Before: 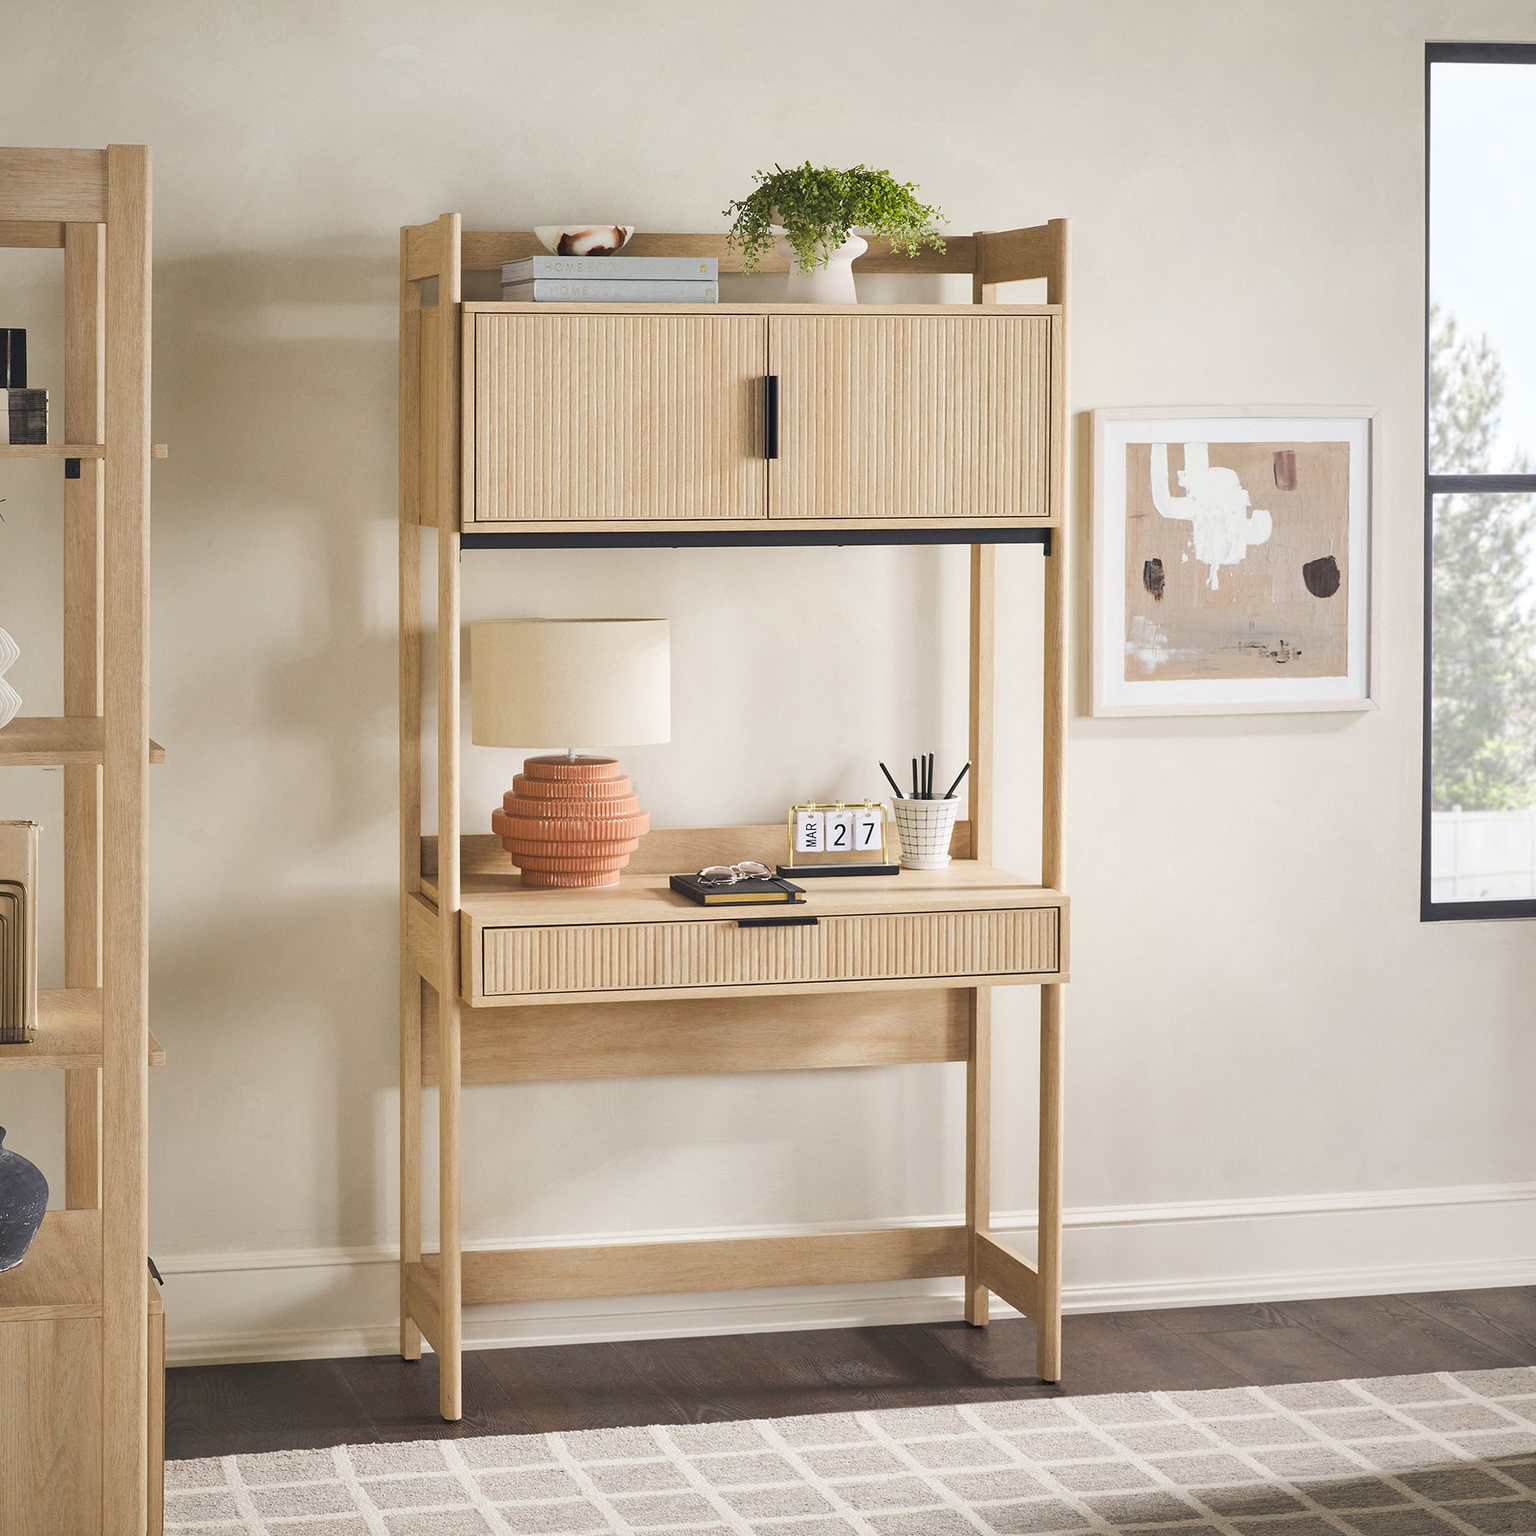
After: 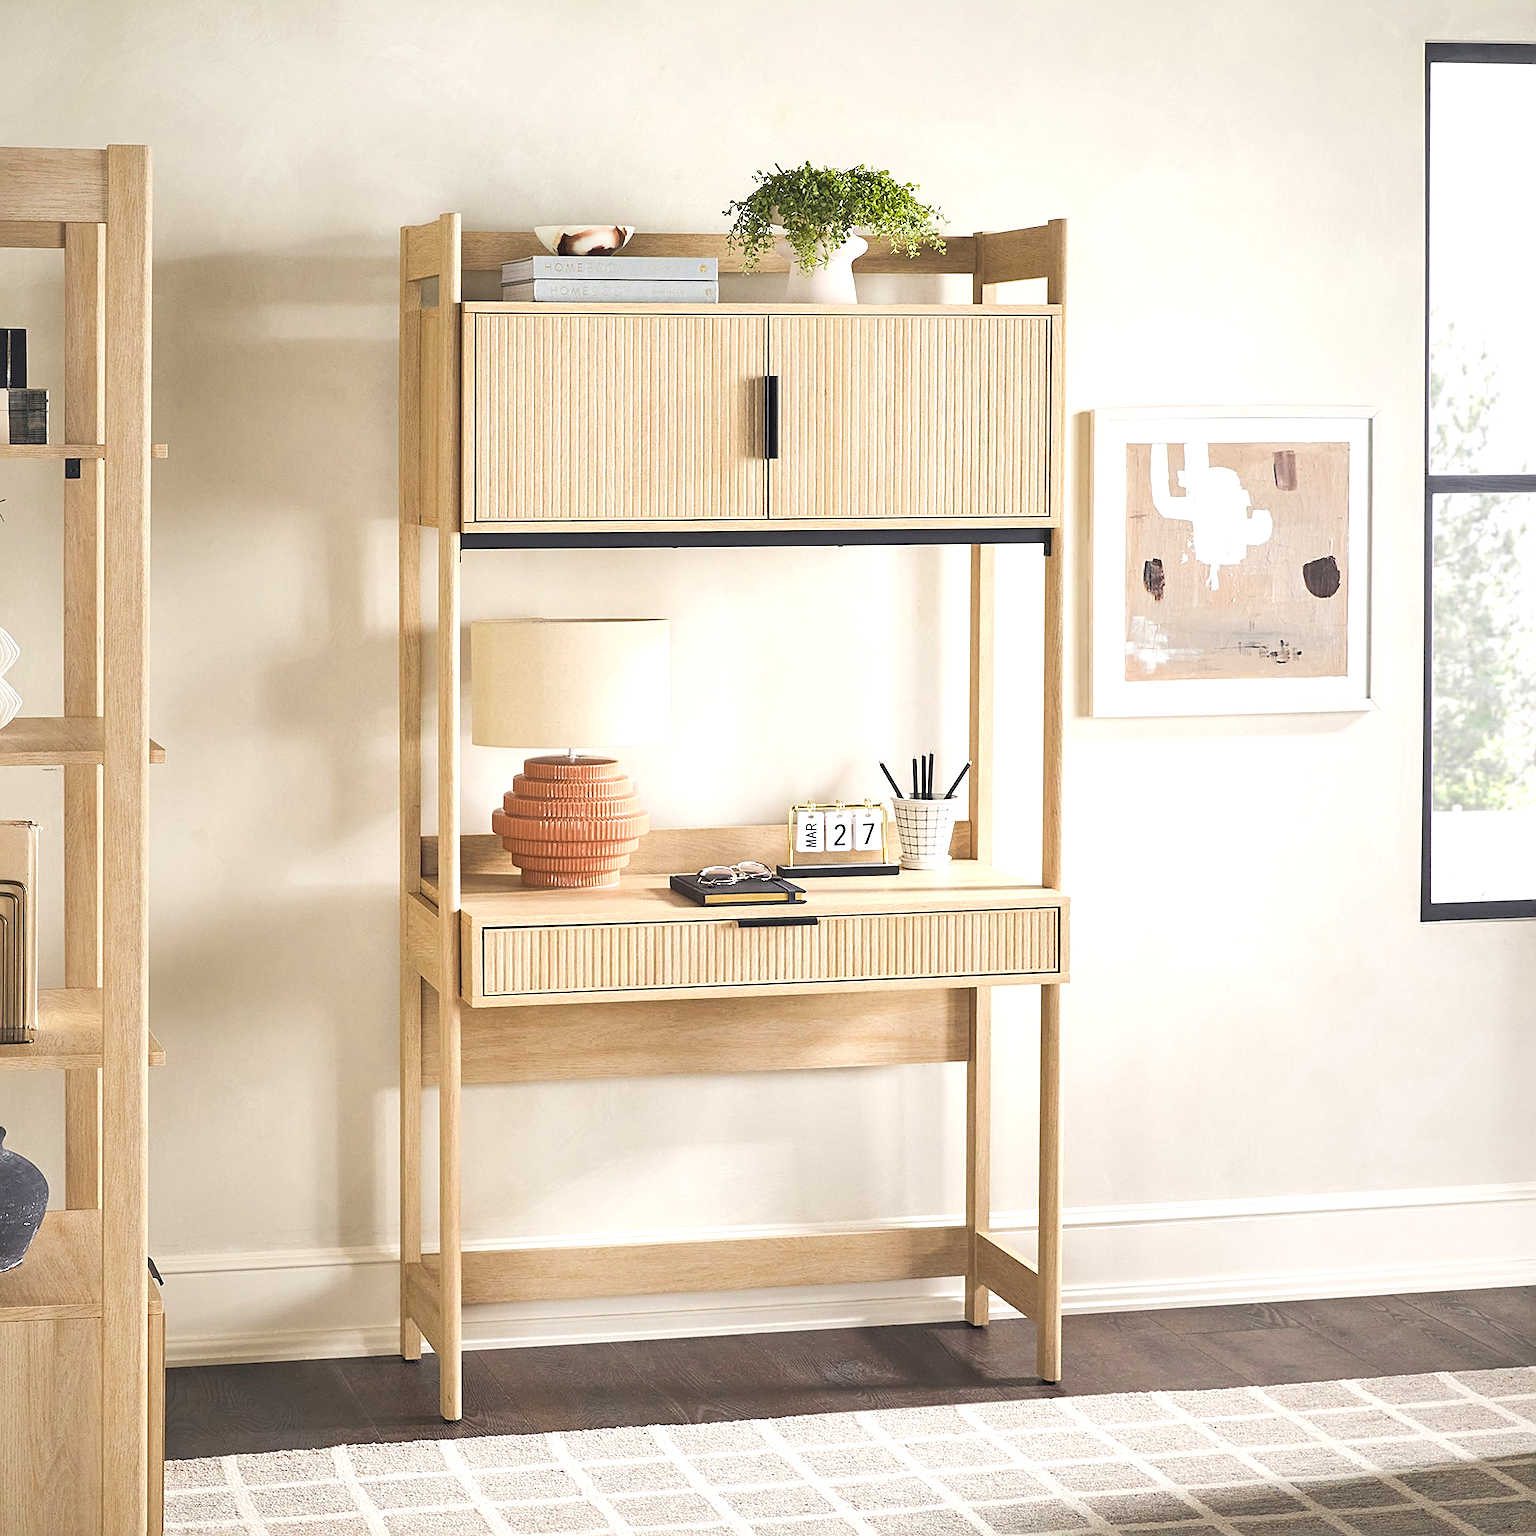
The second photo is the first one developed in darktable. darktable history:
sharpen: on, module defaults
exposure: exposure 0.556 EV, compensate highlight preservation false
